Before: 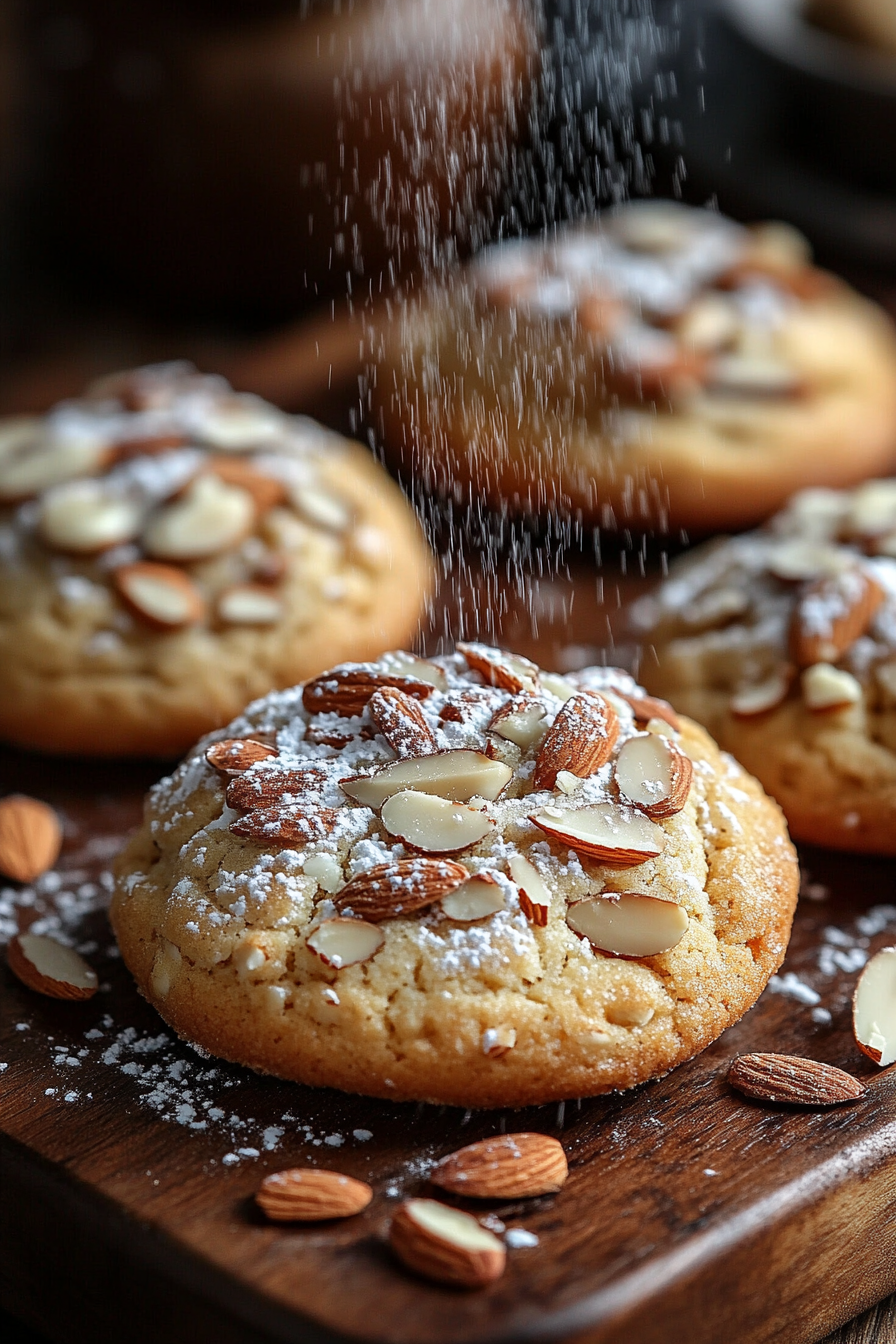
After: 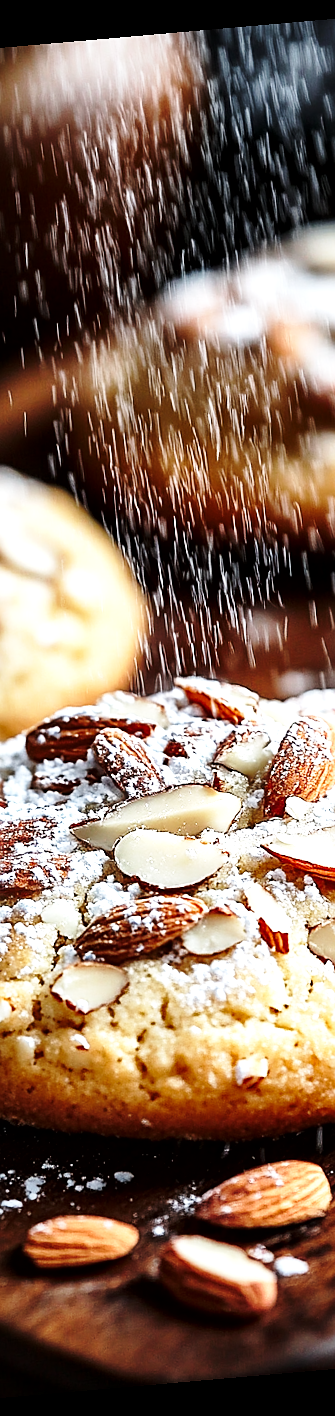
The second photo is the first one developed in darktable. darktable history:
local contrast: mode bilateral grid, contrast 20, coarseness 50, detail 150%, midtone range 0.2
tone equalizer: -8 EV -0.75 EV, -7 EV -0.7 EV, -6 EV -0.6 EV, -5 EV -0.4 EV, -3 EV 0.4 EV, -2 EV 0.6 EV, -1 EV 0.7 EV, +0 EV 0.75 EV, edges refinement/feathering 500, mask exposure compensation -1.57 EV, preserve details no
rotate and perspective: rotation -4.98°, automatic cropping off
sharpen: radius 1.559, amount 0.373, threshold 1.271
base curve: curves: ch0 [(0, 0) (0.028, 0.03) (0.121, 0.232) (0.46, 0.748) (0.859, 0.968) (1, 1)], preserve colors none
crop: left 33.36%, right 33.36%
